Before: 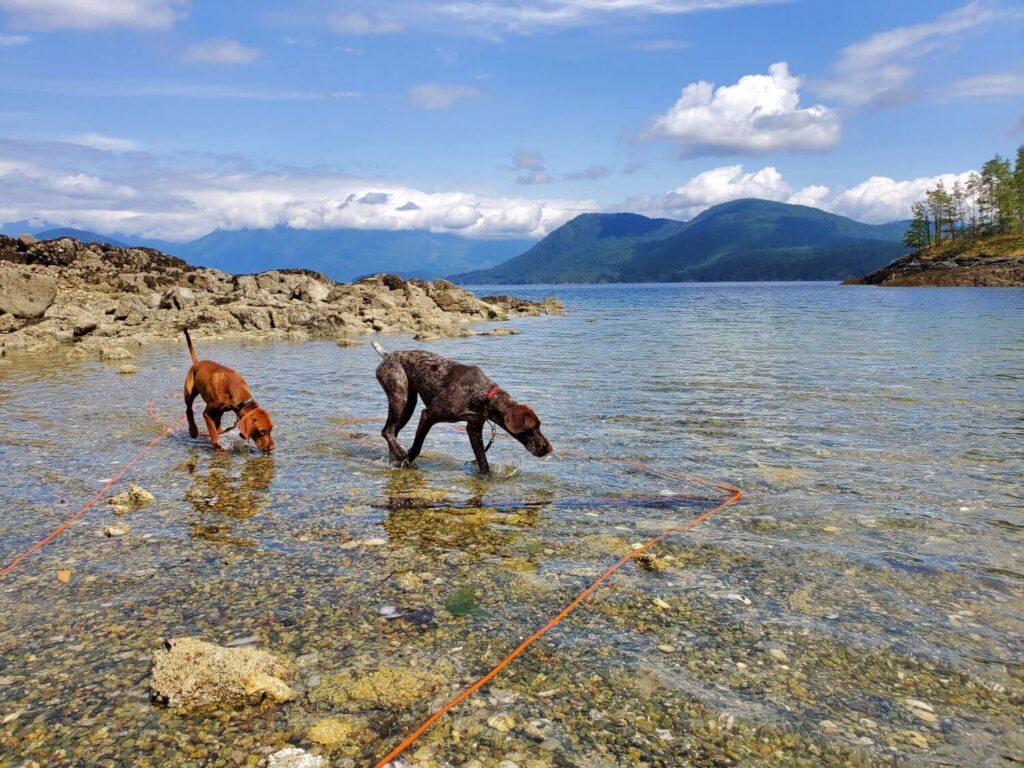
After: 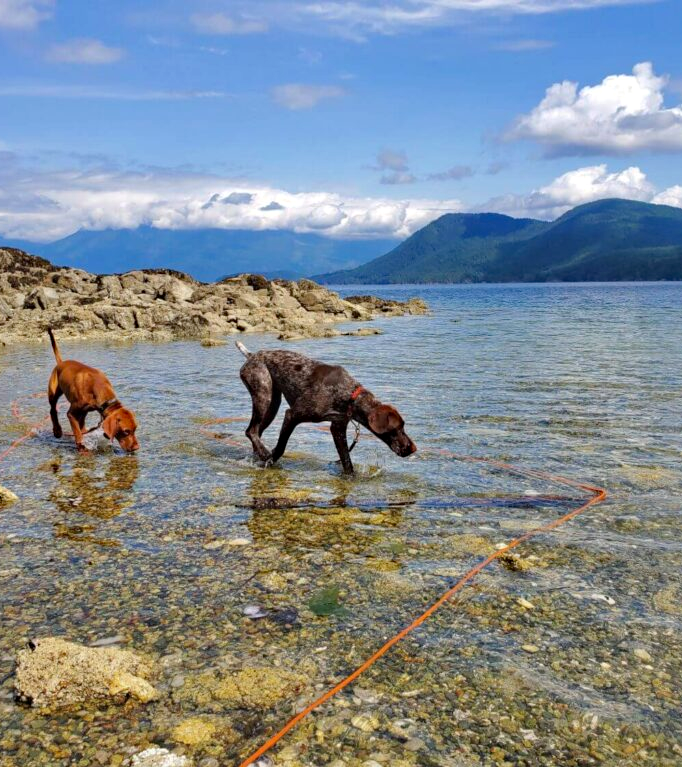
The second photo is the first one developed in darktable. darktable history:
haze removal: compatibility mode true, adaptive false
crop and rotate: left 13.342%, right 19.991%
